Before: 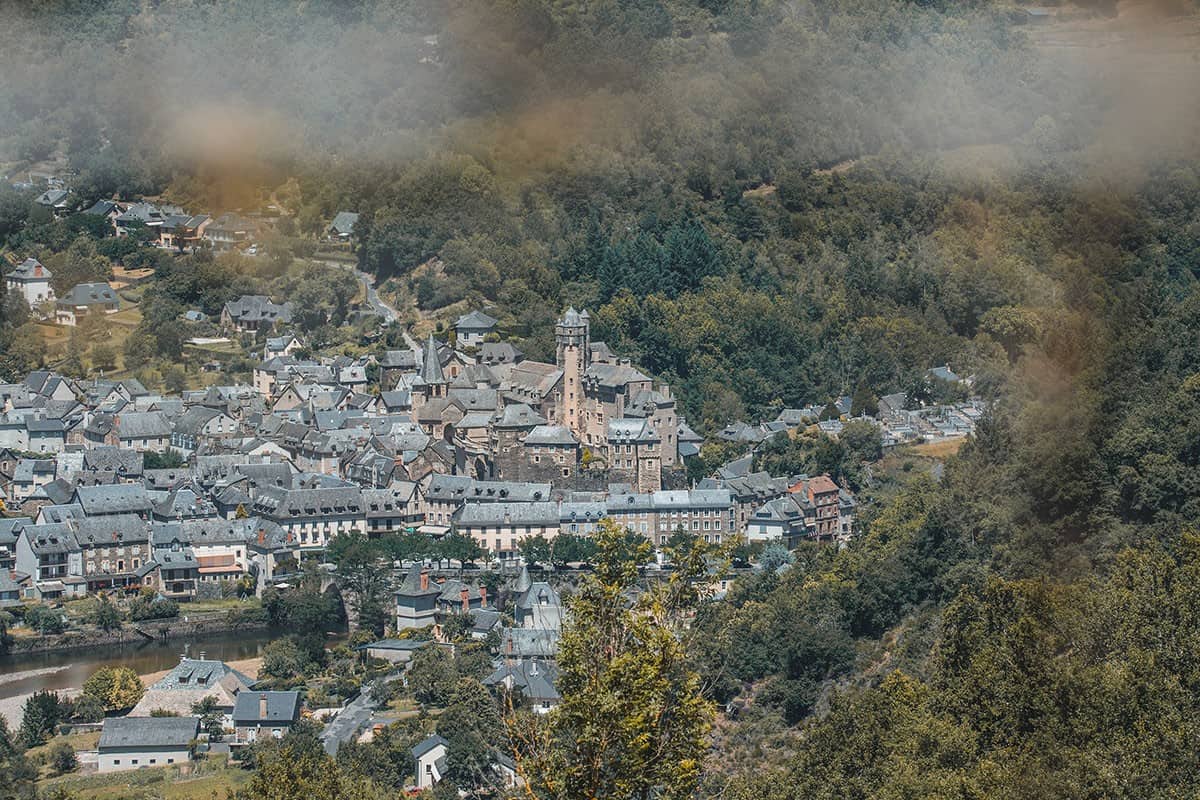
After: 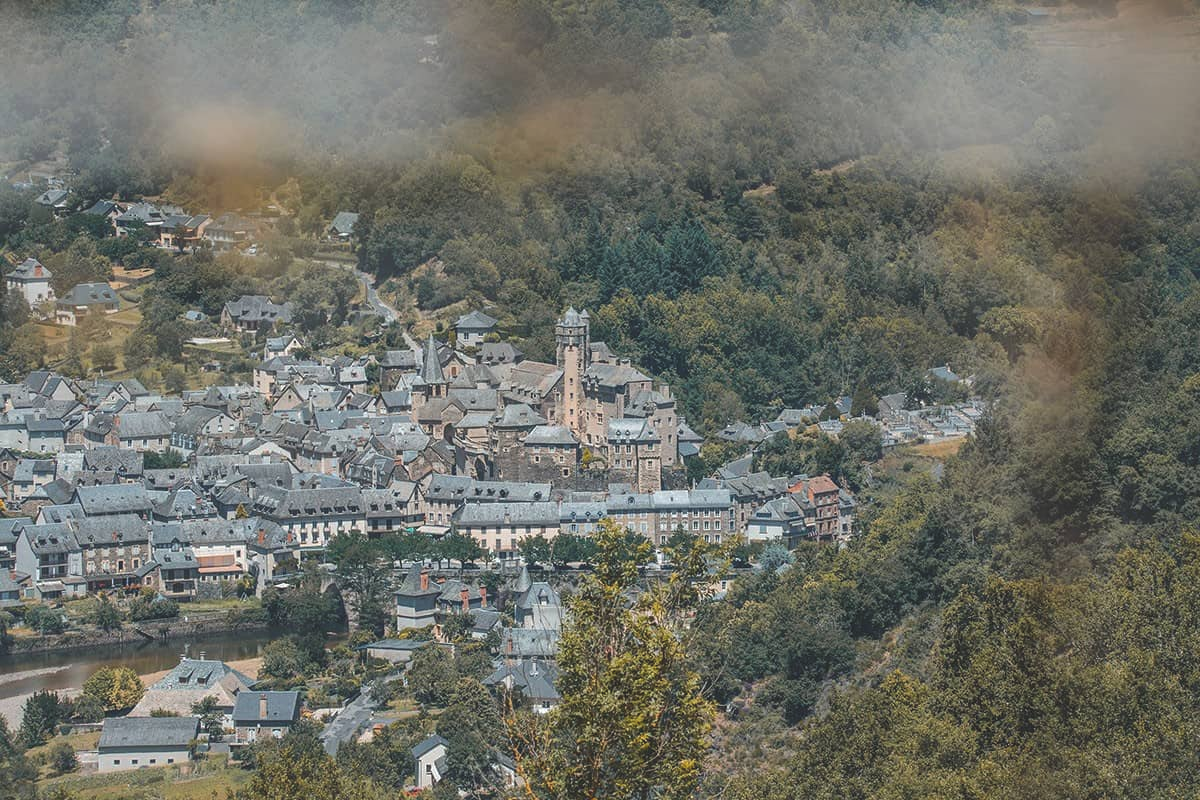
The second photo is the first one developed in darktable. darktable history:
shadows and highlights: on, module defaults
exposure: black level correction -0.008, exposure 0.067 EV, compensate highlight preservation false
